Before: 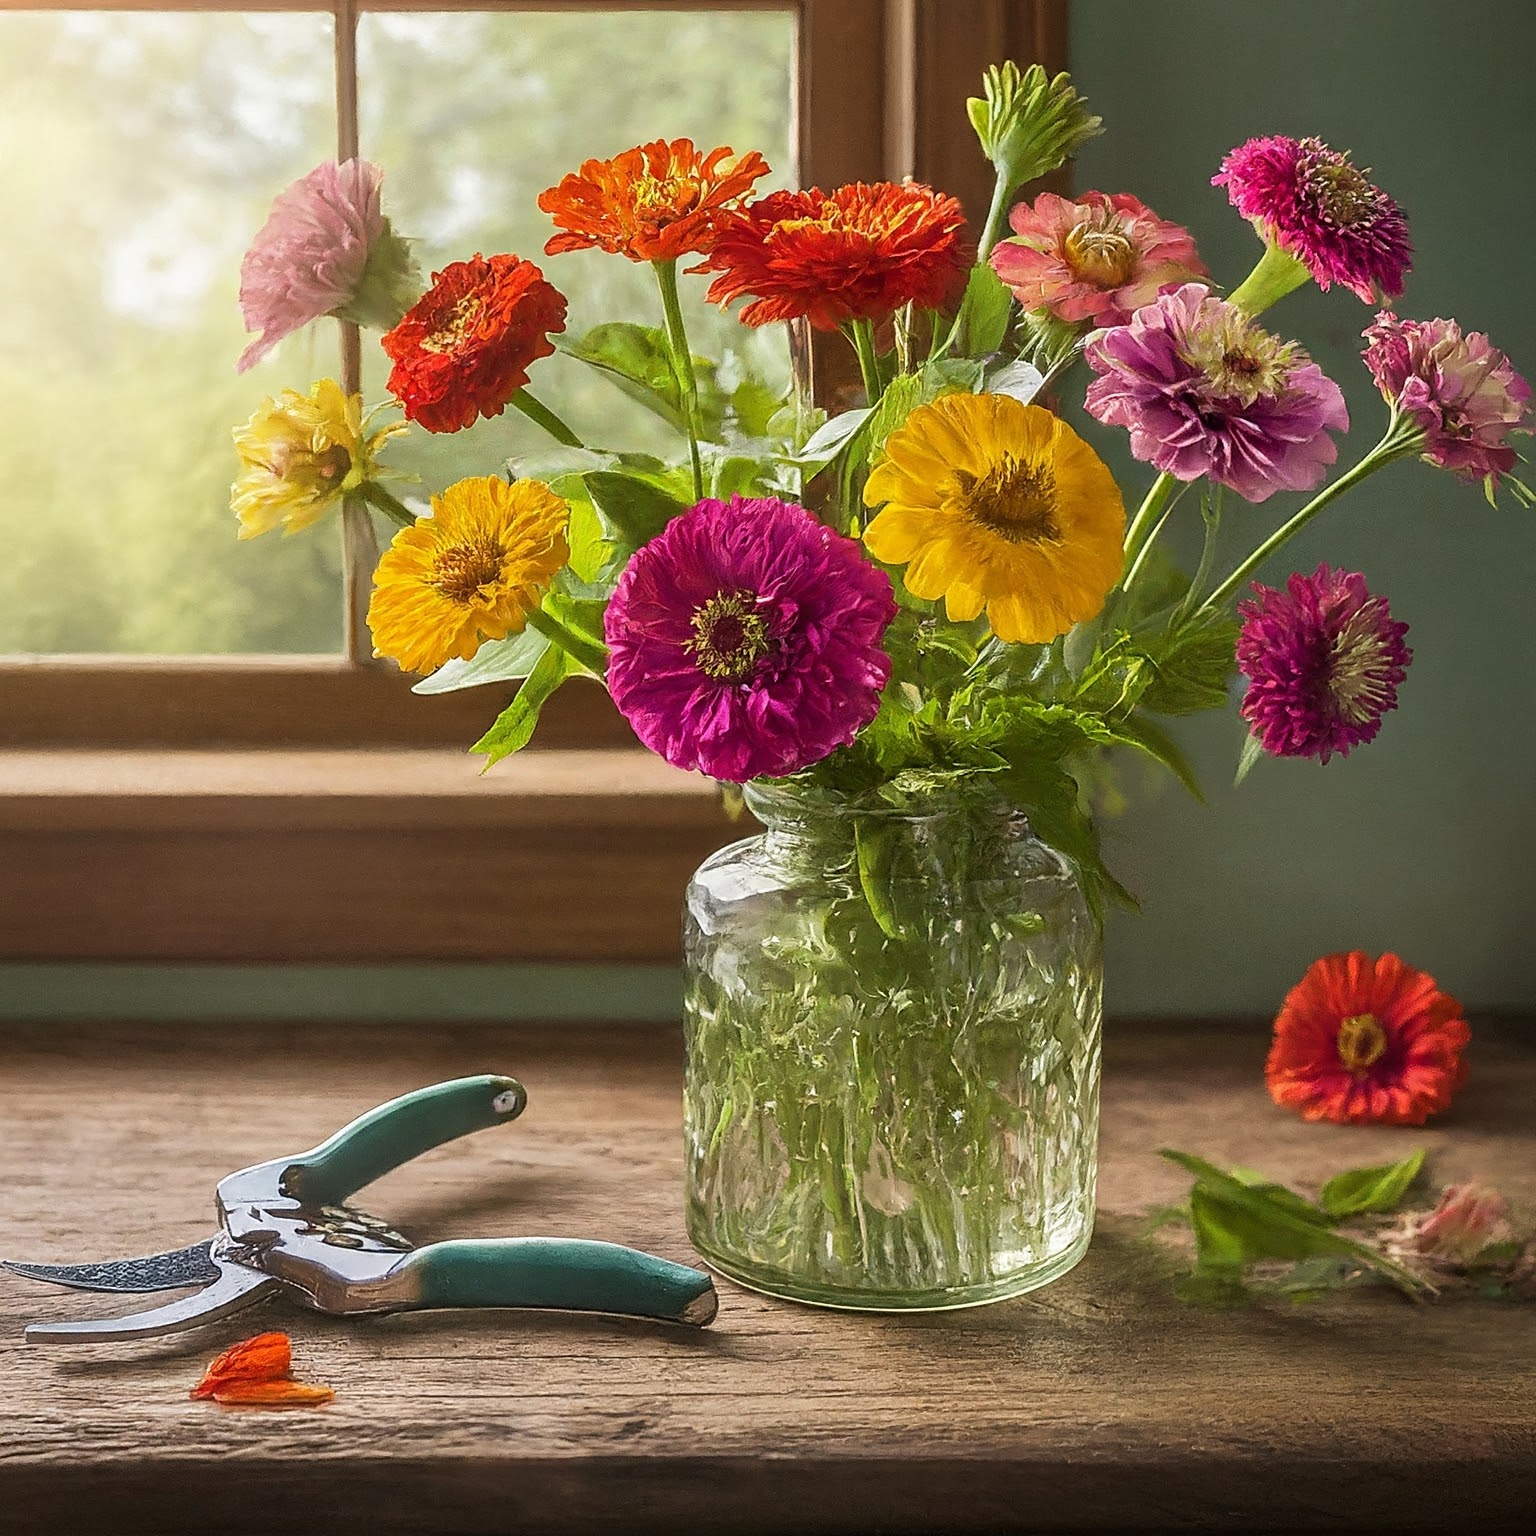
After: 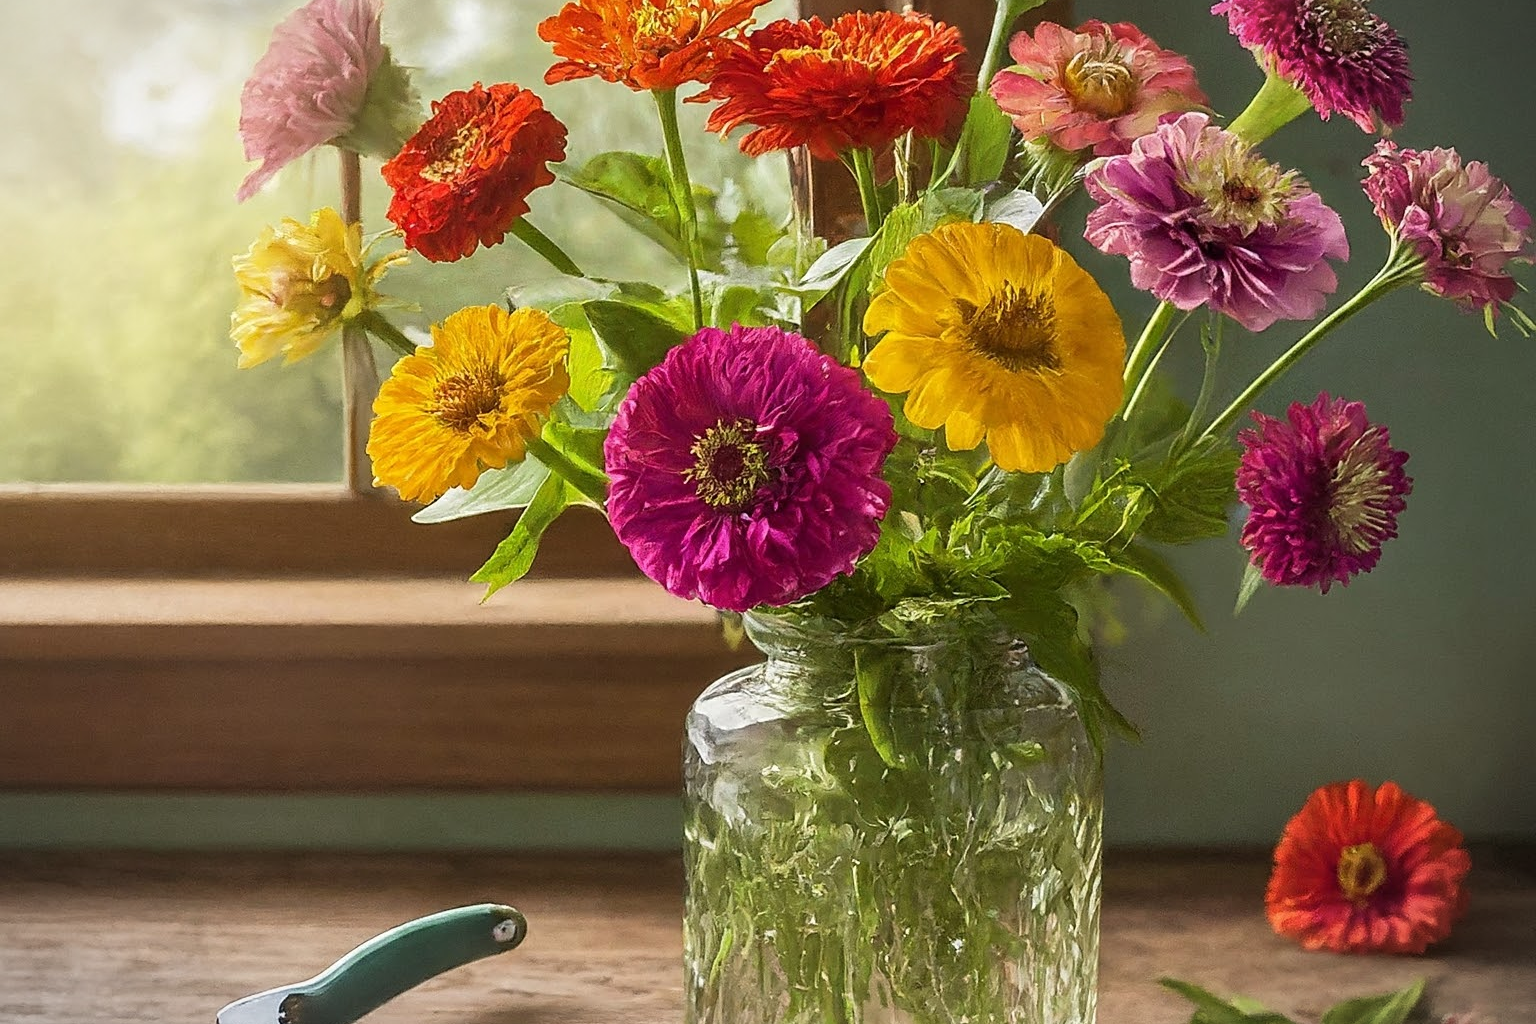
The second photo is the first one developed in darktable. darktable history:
crop: top 11.166%, bottom 22.168%
vignetting: fall-off start 100%, brightness -0.282, width/height ratio 1.31
